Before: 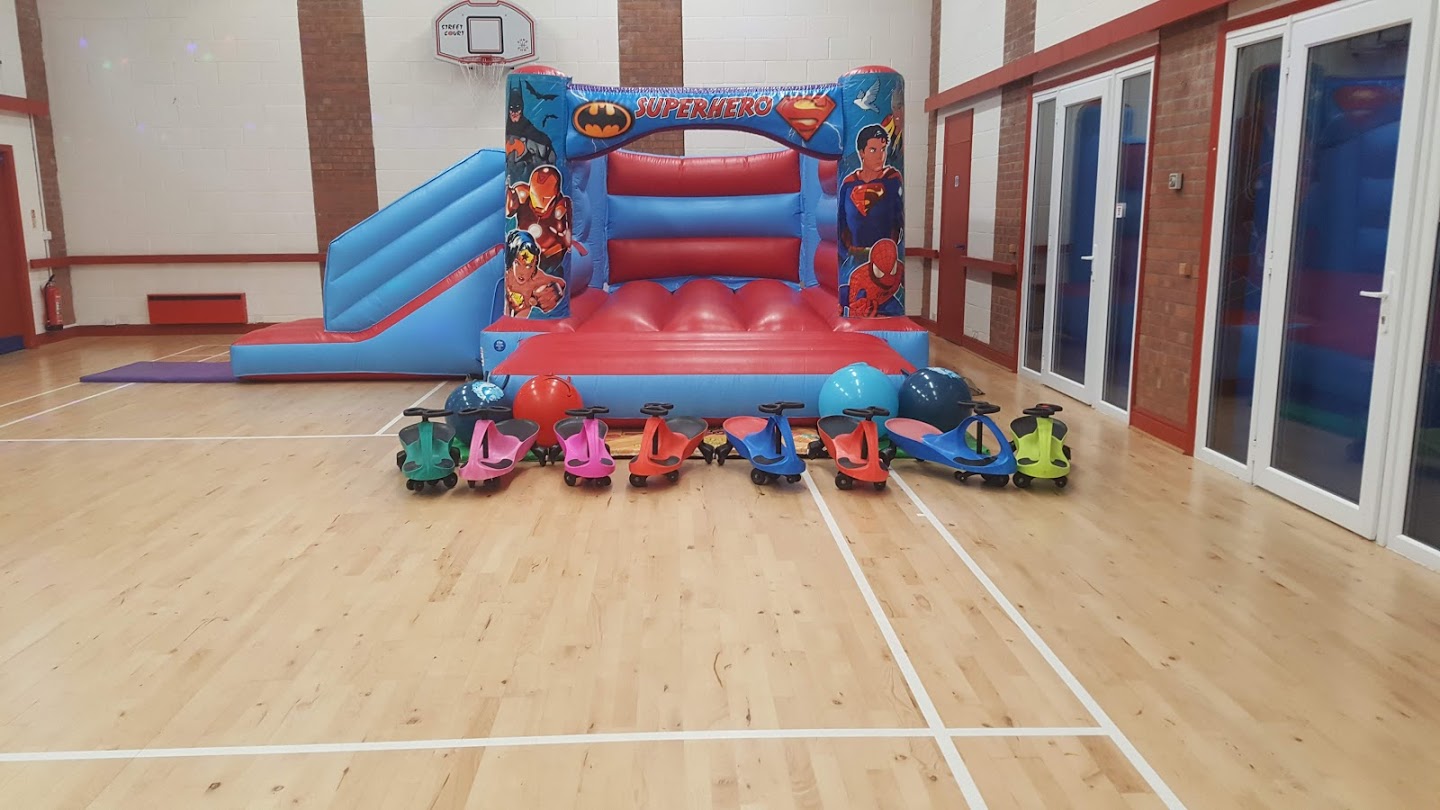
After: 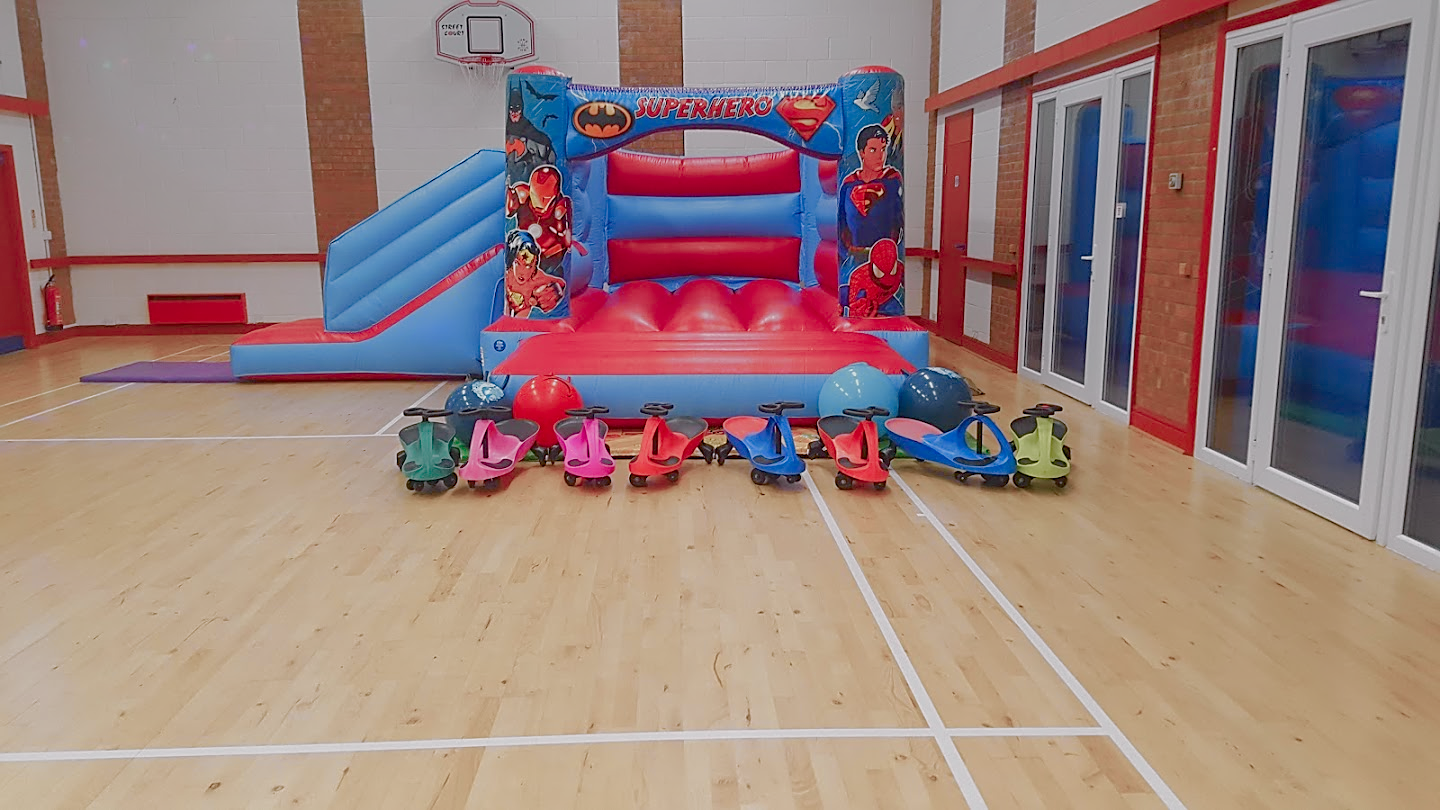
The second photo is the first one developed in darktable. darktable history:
graduated density: on, module defaults
tone curve: curves: ch0 [(0, 0) (0.105, 0.068) (0.195, 0.162) (0.283, 0.283) (0.384, 0.404) (0.485, 0.531) (0.638, 0.681) (0.795, 0.879) (1, 0.977)]; ch1 [(0, 0) (0.161, 0.092) (0.35, 0.33) (0.379, 0.401) (0.456, 0.469) (0.498, 0.503) (0.531, 0.537) (0.596, 0.621) (0.635, 0.671) (1, 1)]; ch2 [(0, 0) (0.371, 0.362) (0.437, 0.437) (0.483, 0.484) (0.53, 0.515) (0.56, 0.58) (0.622, 0.606) (1, 1)], color space Lab, independent channels, preserve colors none
color balance rgb: shadows lift › chroma 1%, shadows lift › hue 113°, highlights gain › chroma 0.2%, highlights gain › hue 333°, perceptual saturation grading › global saturation 20%, perceptual saturation grading › highlights -50%, perceptual saturation grading › shadows 25%, contrast -30%
sharpen: amount 0.55
